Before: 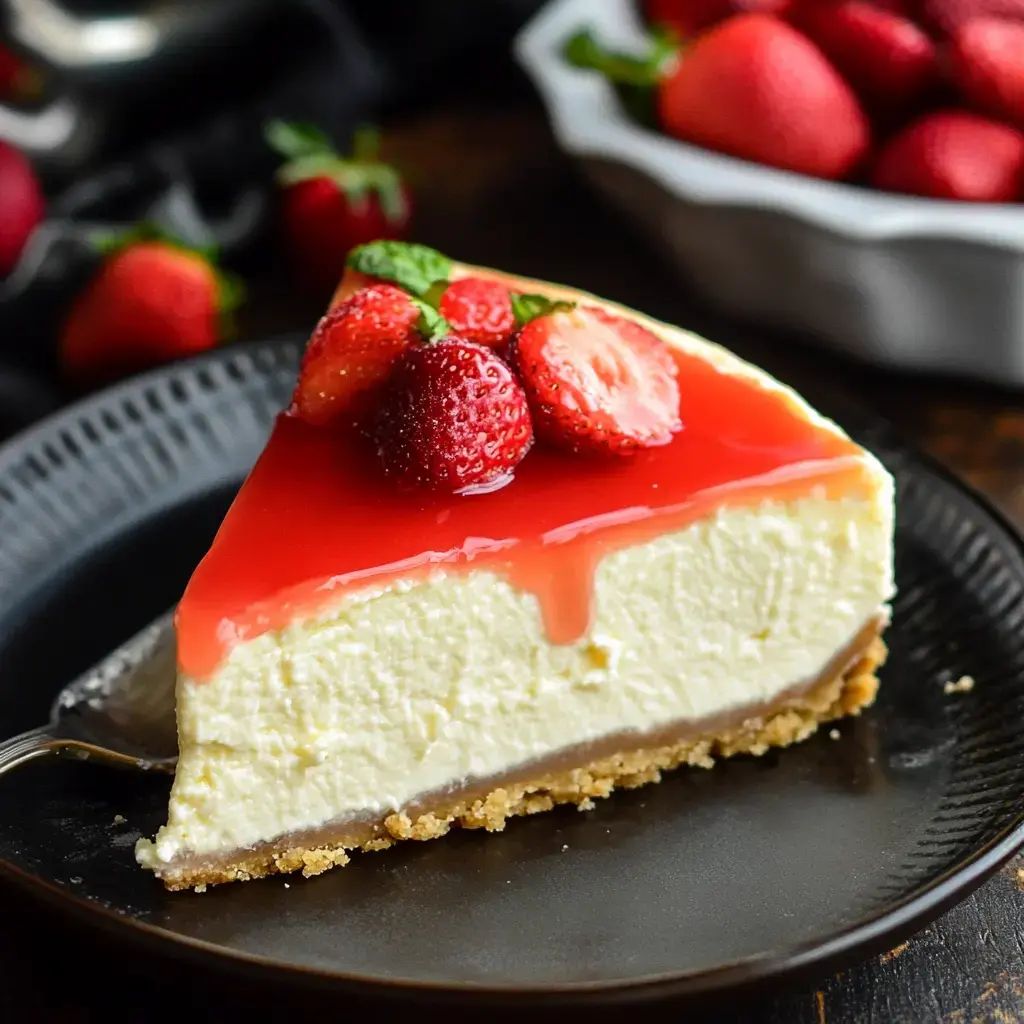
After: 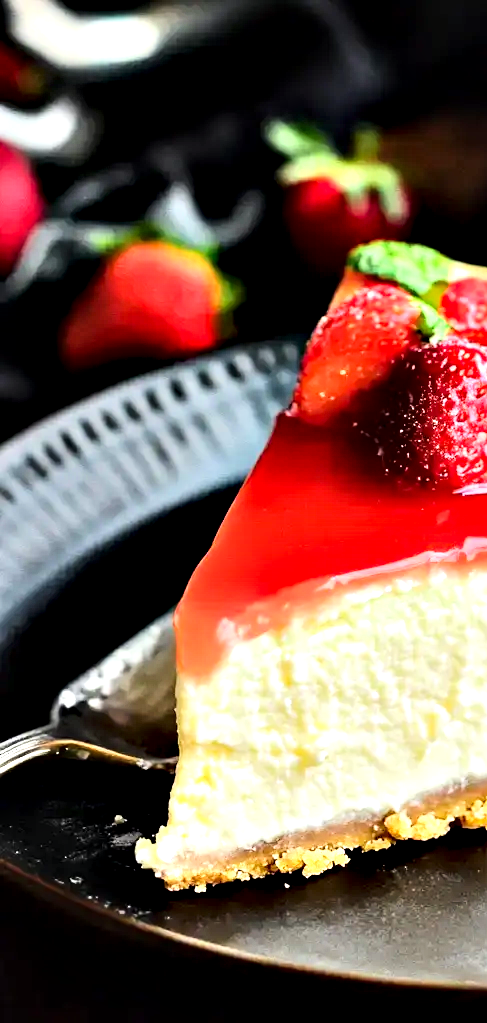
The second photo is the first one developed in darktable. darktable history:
contrast equalizer: octaves 7, y [[0.6 ×6], [0.55 ×6], [0 ×6], [0 ×6], [0 ×6]]
tone equalizer: -7 EV 0.162 EV, -6 EV 0.58 EV, -5 EV 1.13 EV, -4 EV 1.32 EV, -3 EV 1.17 EV, -2 EV 0.6 EV, -1 EV 0.16 EV, edges refinement/feathering 500, mask exposure compensation -1.57 EV, preserve details no
crop and rotate: left 0.058%, top 0%, right 52.299%
exposure: exposure 0.203 EV, compensate highlight preservation false
